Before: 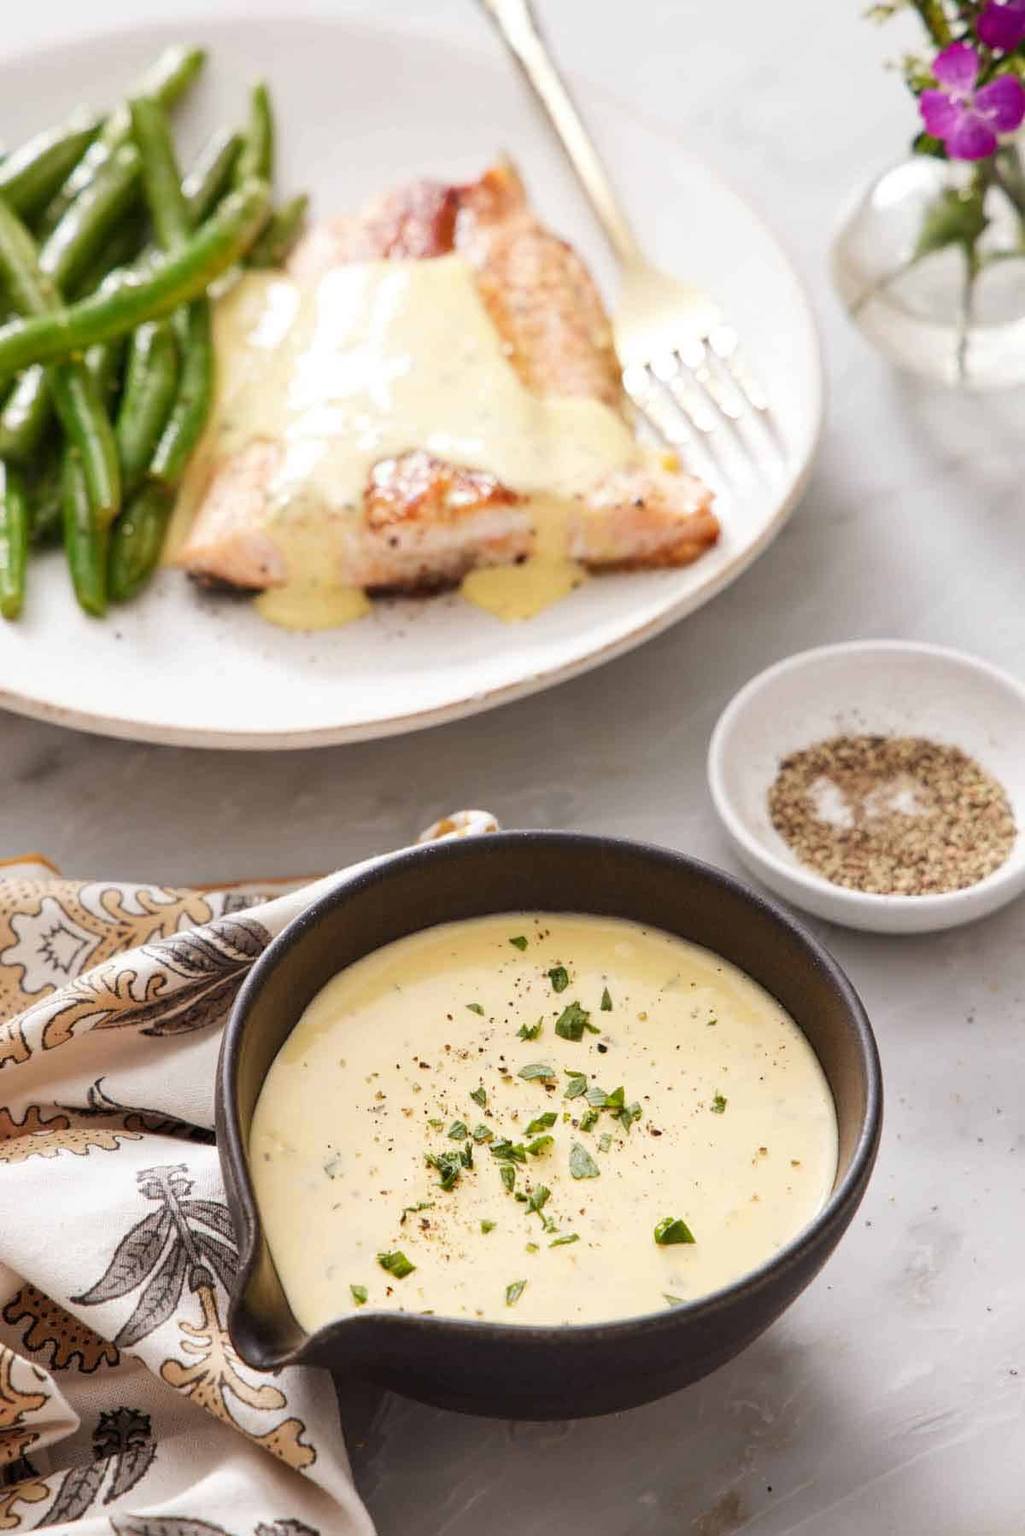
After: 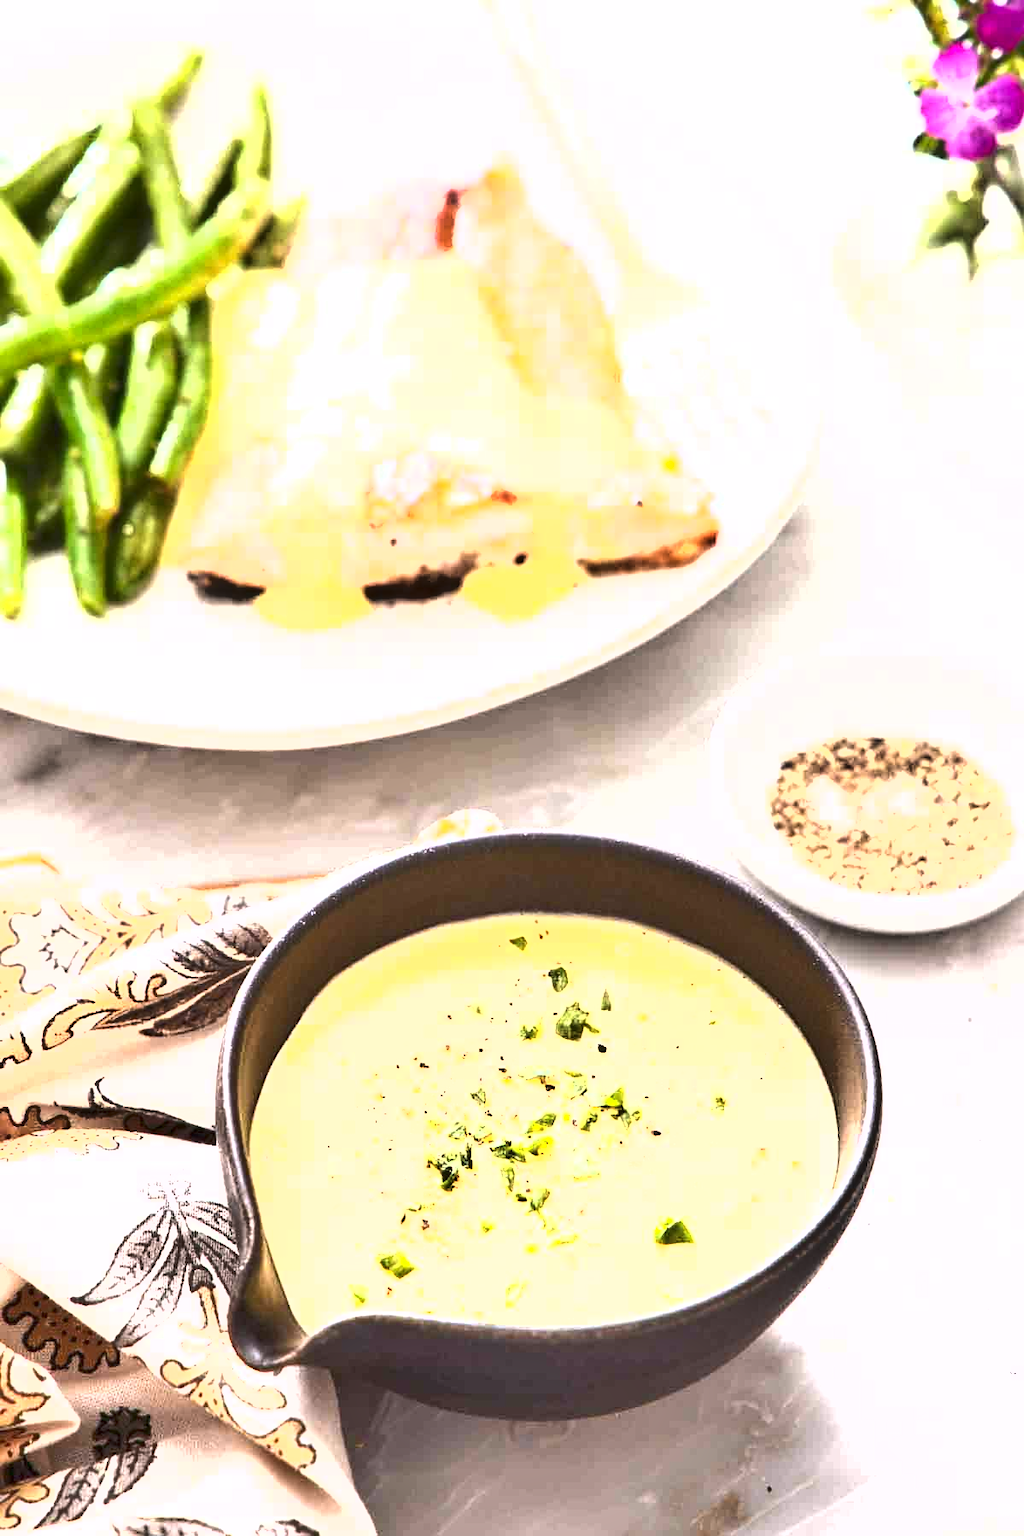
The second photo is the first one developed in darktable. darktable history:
exposure: exposure 2 EV, compensate highlight preservation false
shadows and highlights: highlights color adjustment 0%, low approximation 0.01, soften with gaussian
white balance: red 1.004, blue 1.024
